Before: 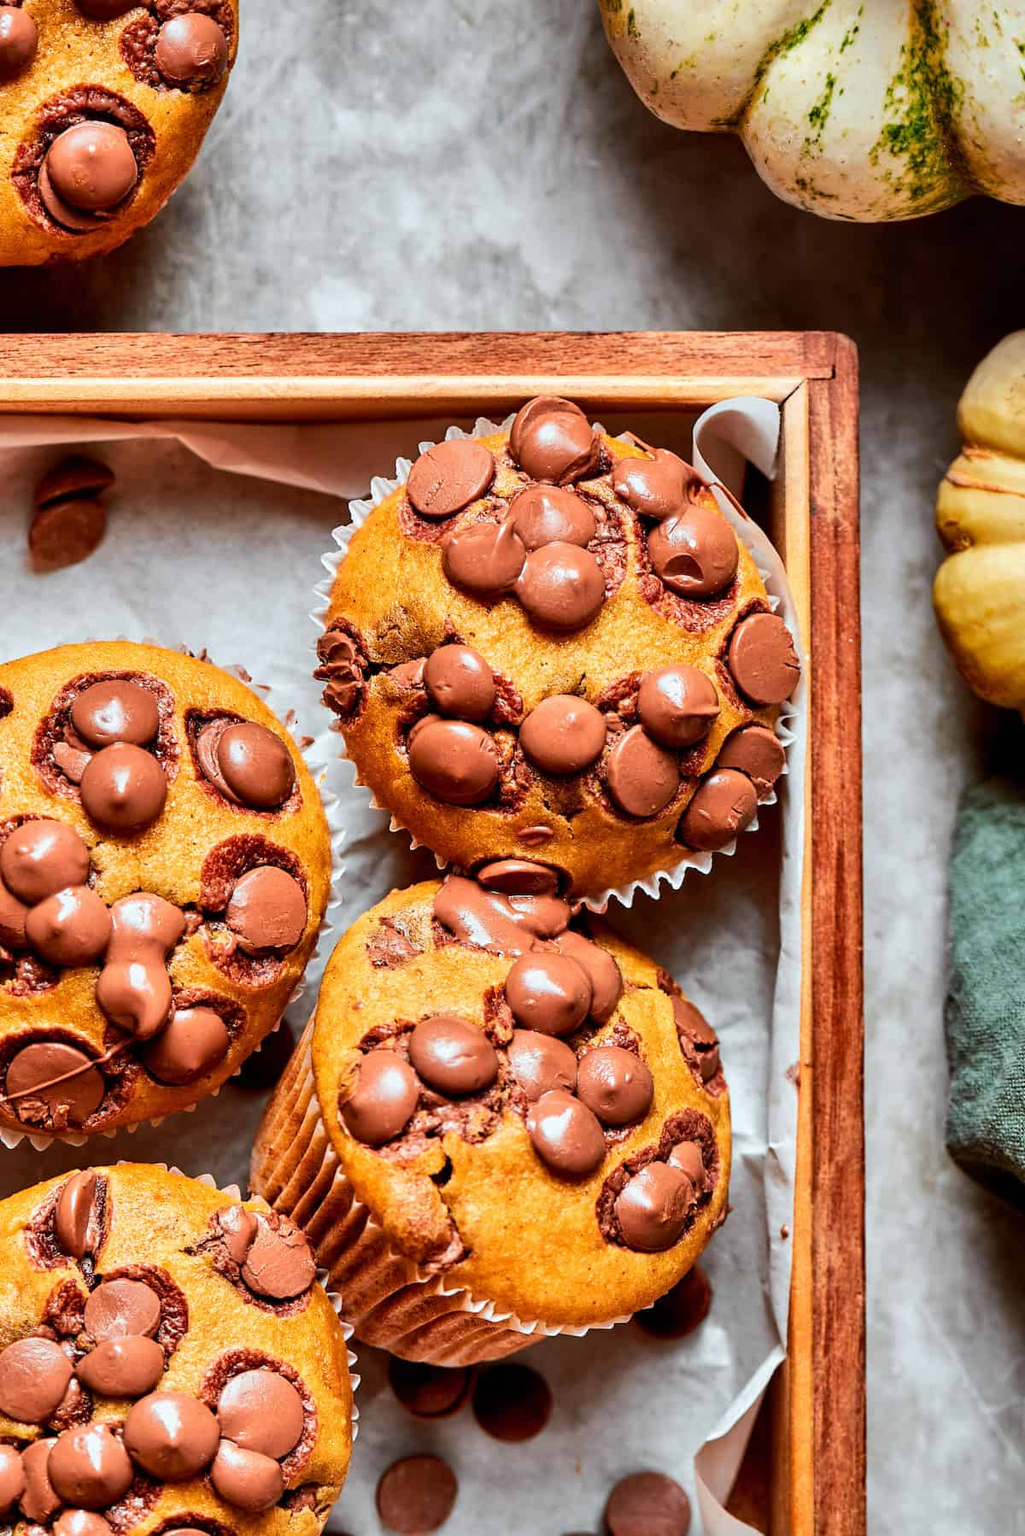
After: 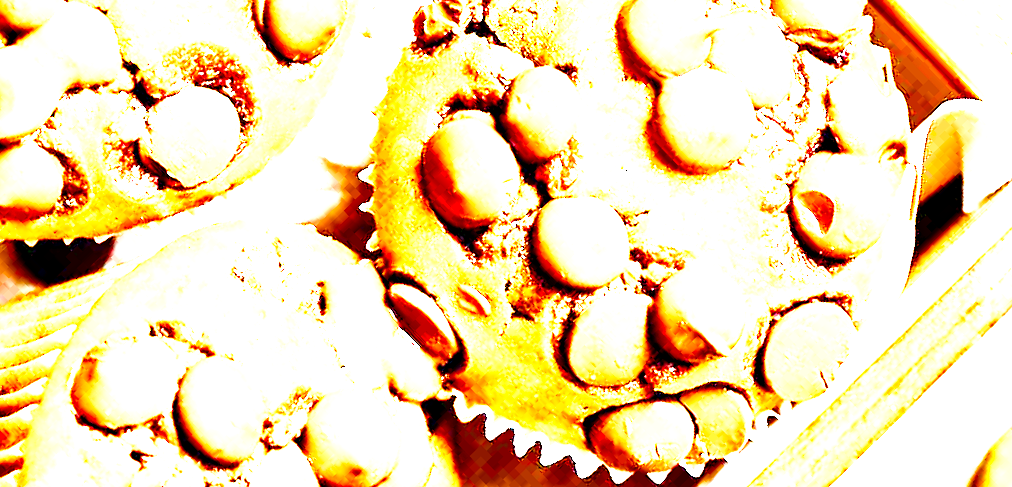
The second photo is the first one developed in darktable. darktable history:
crop and rotate: angle -46°, top 16.799%, right 0.882%, bottom 11.679%
base curve: curves: ch0 [(0, 0) (0.028, 0.03) (0.121, 0.232) (0.46, 0.748) (0.859, 0.968) (1, 1)], fusion 1, preserve colors none
tone equalizer: -7 EV 0.158 EV, -6 EV 0.611 EV, -5 EV 1.13 EV, -4 EV 1.34 EV, -3 EV 1.14 EV, -2 EV 0.6 EV, -1 EV 0.148 EV, edges refinement/feathering 500, mask exposure compensation -1.57 EV, preserve details no
color balance rgb: perceptual saturation grading › global saturation 20%, perceptual saturation grading › highlights -50.2%, perceptual saturation grading › shadows 30.427%, perceptual brilliance grading › global brilliance 34.487%, perceptual brilliance grading › highlights 49.672%, perceptual brilliance grading › mid-tones 59.857%, perceptual brilliance grading › shadows 34.173%, global vibrance 20%
local contrast: mode bilateral grid, contrast 21, coarseness 49, detail 119%, midtone range 0.2
